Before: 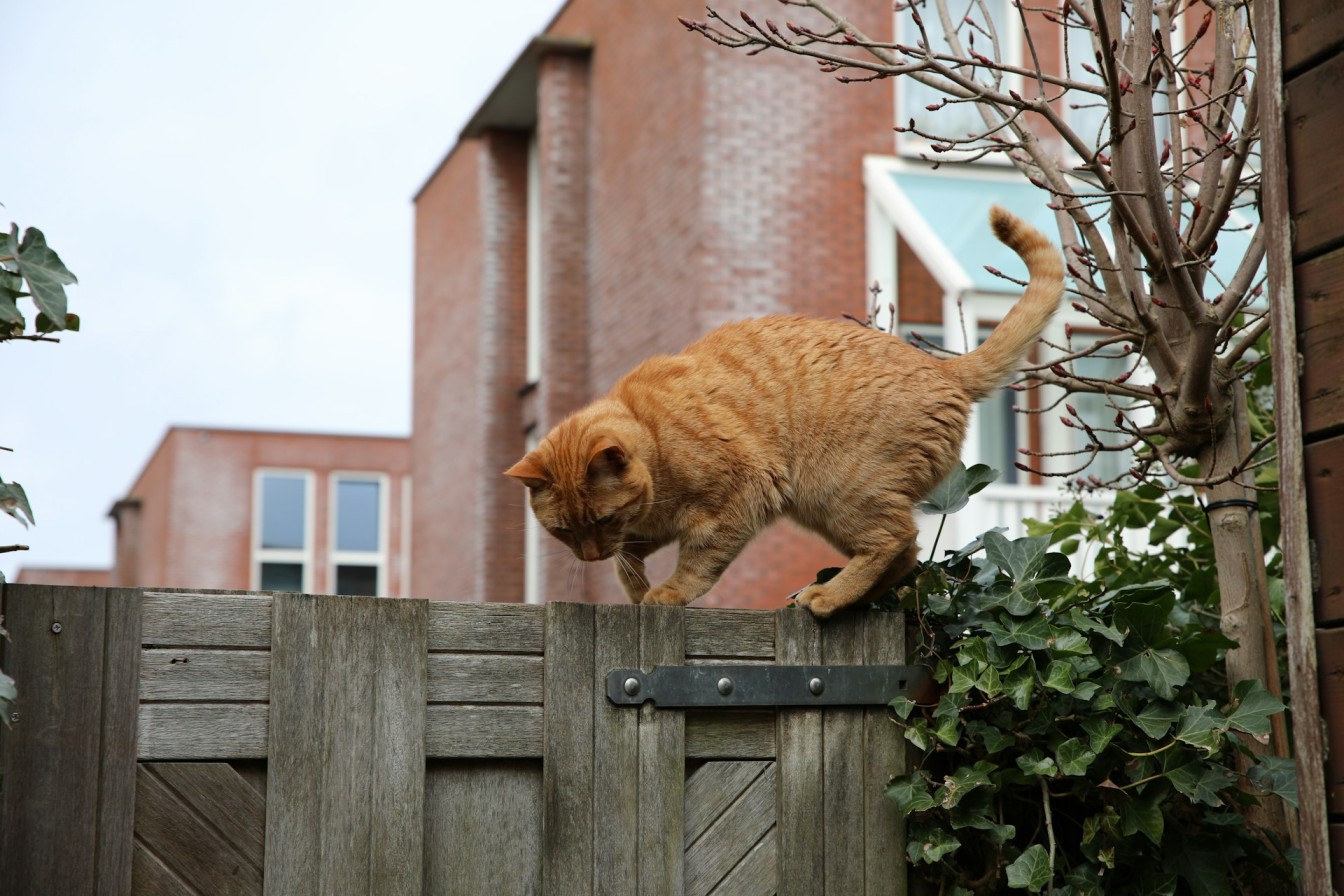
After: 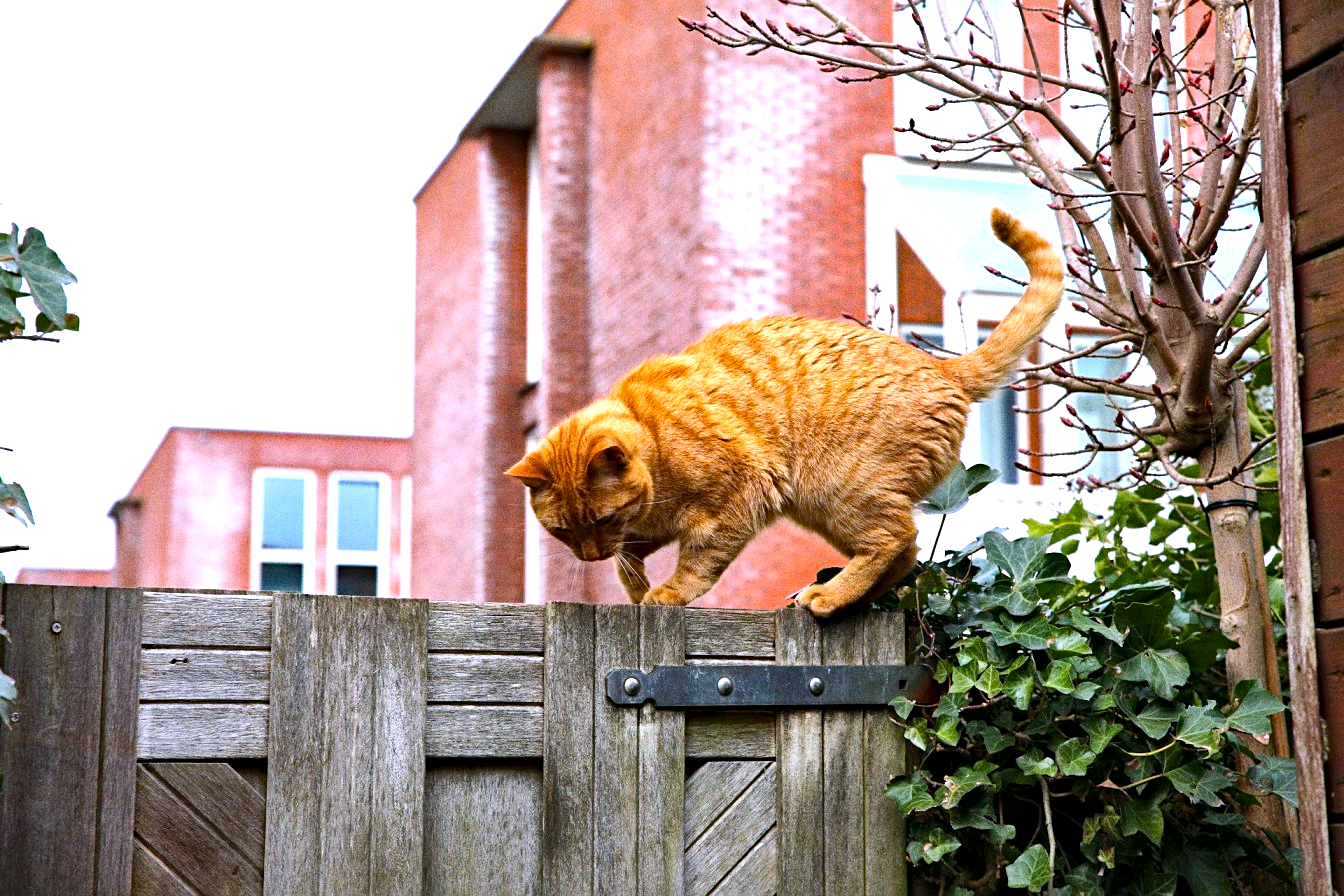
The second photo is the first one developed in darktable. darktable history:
local contrast: mode bilateral grid, contrast 20, coarseness 50, detail 171%, midtone range 0.2
sharpen: amount 0.2
exposure: black level correction 0, exposure 1.125 EV, compensate exposure bias true, compensate highlight preservation false
tone equalizer: on, module defaults
grain: coarseness 0.09 ISO, strength 40%
color balance rgb: linear chroma grading › global chroma 15%, perceptual saturation grading › global saturation 30%
color calibration: illuminant custom, x 0.363, y 0.385, temperature 4528.03 K
haze removal: compatibility mode true, adaptive false
